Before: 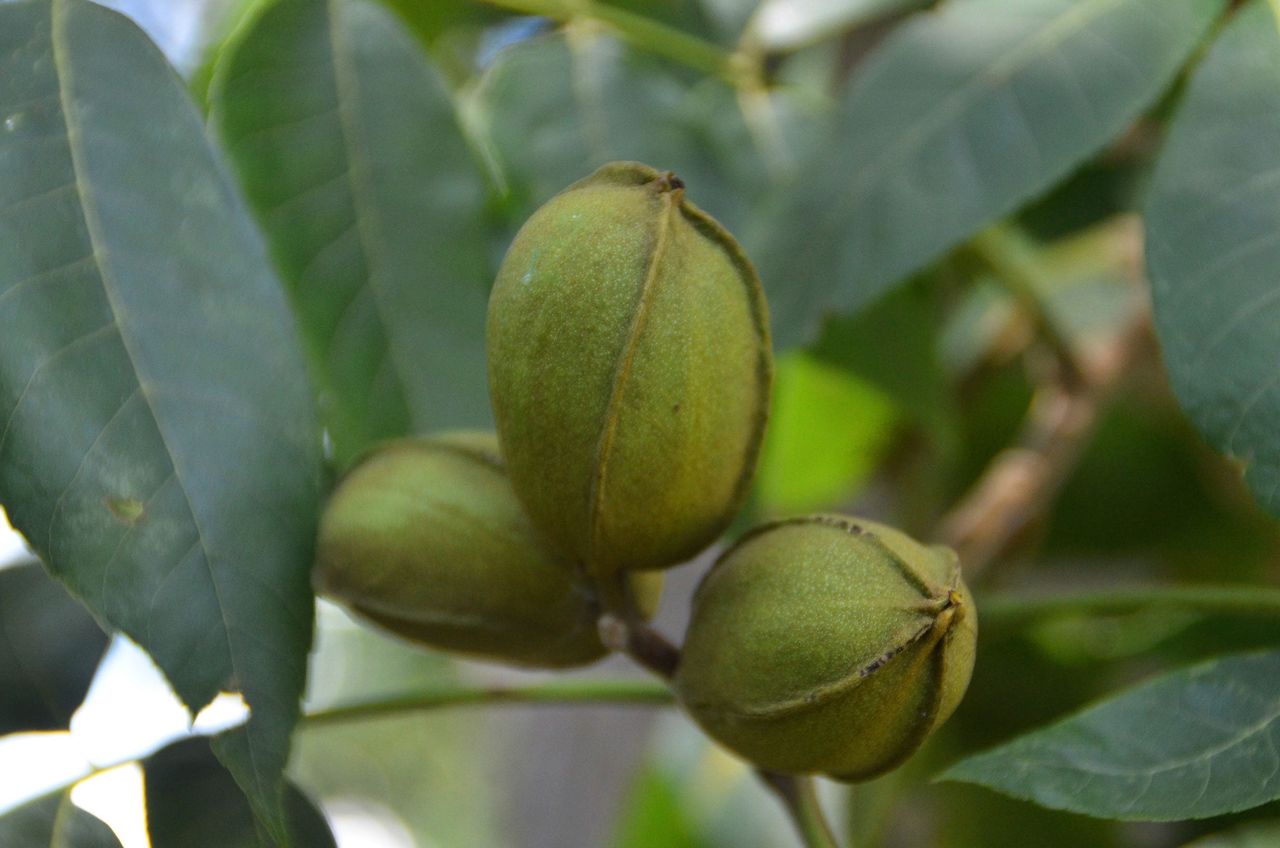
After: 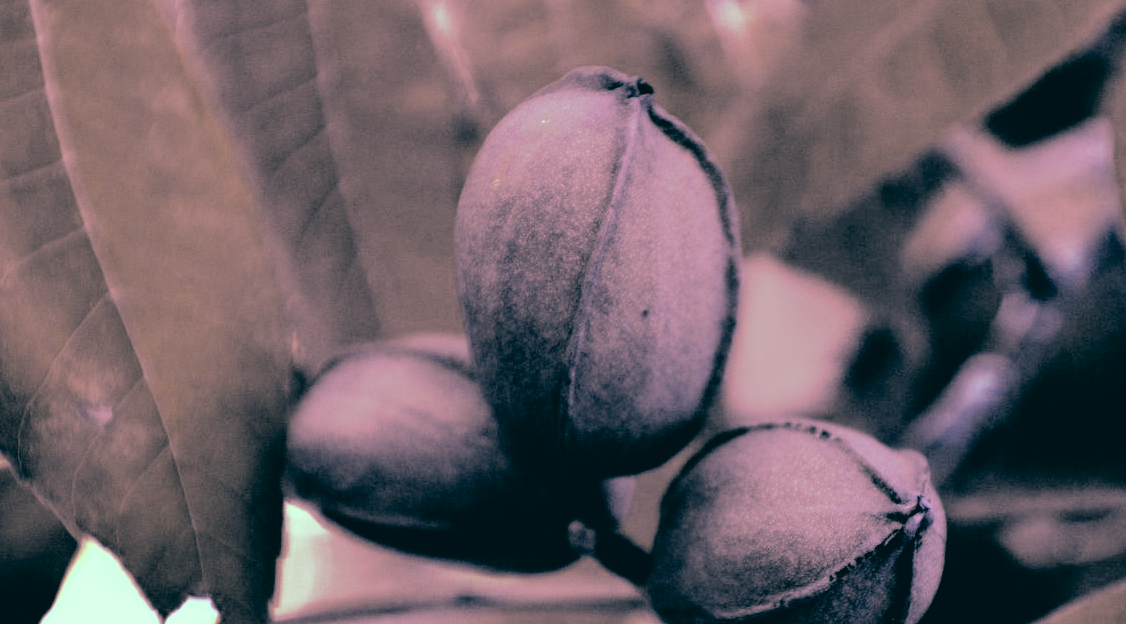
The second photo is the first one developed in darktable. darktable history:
color balance rgb: shadows lift › luminance -18.76%, shadows lift › chroma 35.44%, power › luminance -3.76%, power › hue 142.17°, highlights gain › chroma 7.5%, highlights gain › hue 184.75°, global offset › luminance -0.52%, global offset › chroma 0.91%, global offset › hue 173.36°, shadows fall-off 300%, white fulcrum 2 EV, highlights fall-off 300%, linear chroma grading › shadows 17.19%, linear chroma grading › highlights 61.12%, linear chroma grading › global chroma 50%, hue shift -150.52°, perceptual brilliance grading › global brilliance 12%, mask middle-gray fulcrum 100%, contrast gray fulcrum 38.43%, contrast 35.15%, saturation formula JzAzBz (2021)
exposure: exposure 0.556 EV, compensate highlight preservation false
contrast brightness saturation: brightness 0.18, saturation -0.5
color correction: highlights a* -20.08, highlights b* 9.8, shadows a* -20.4, shadows b* -10.76
filmic rgb: black relative exposure -5 EV, hardness 2.88, contrast 1.3, highlights saturation mix -30%
crop and rotate: left 2.425%, top 11.305%, right 9.6%, bottom 15.08%
